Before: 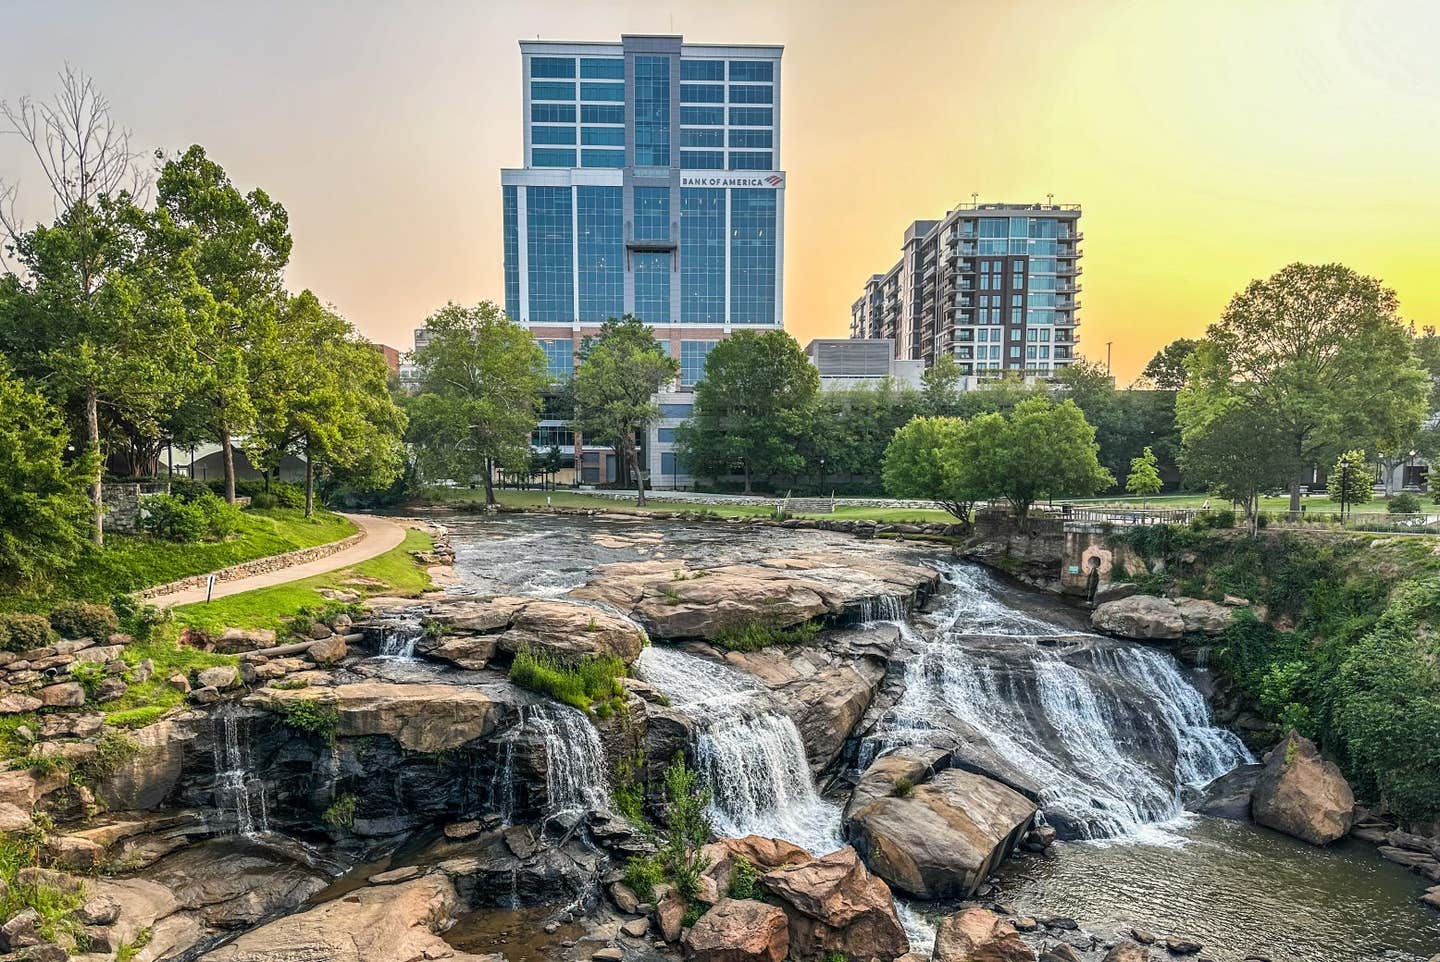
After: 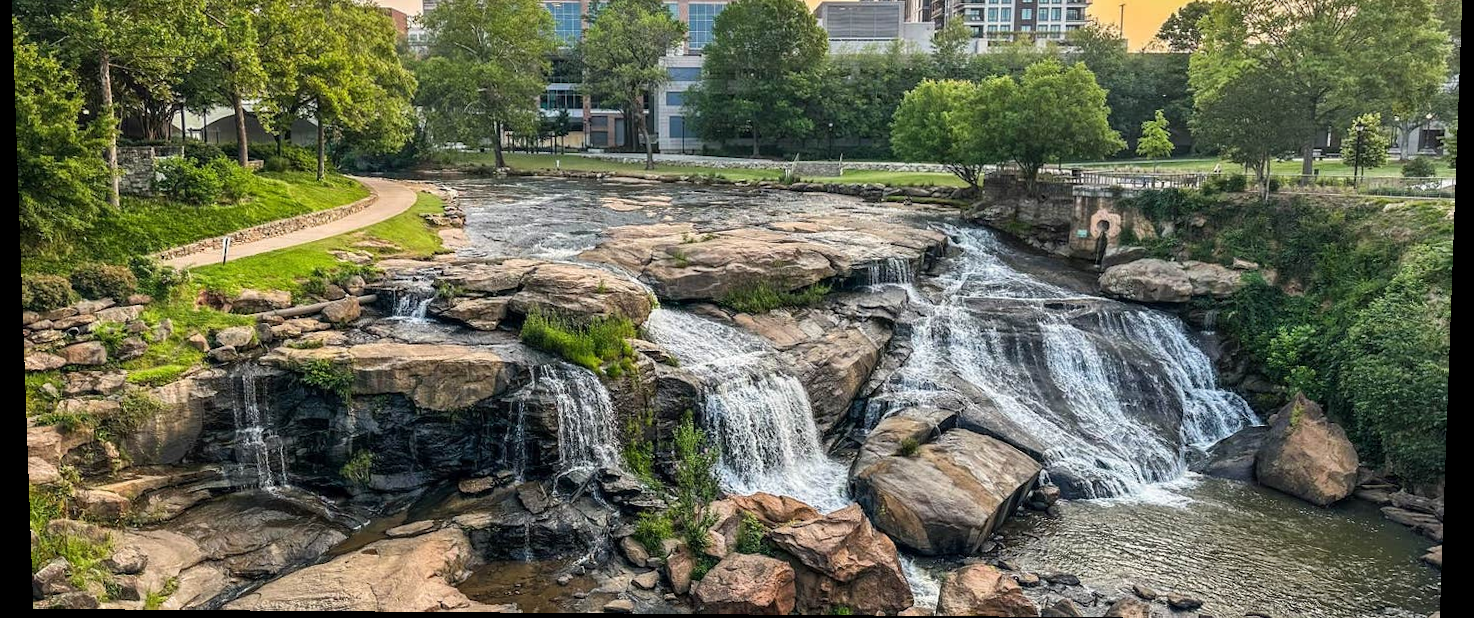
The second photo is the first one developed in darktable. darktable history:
crop and rotate: top 36.435%
rotate and perspective: lens shift (vertical) 0.048, lens shift (horizontal) -0.024, automatic cropping off
